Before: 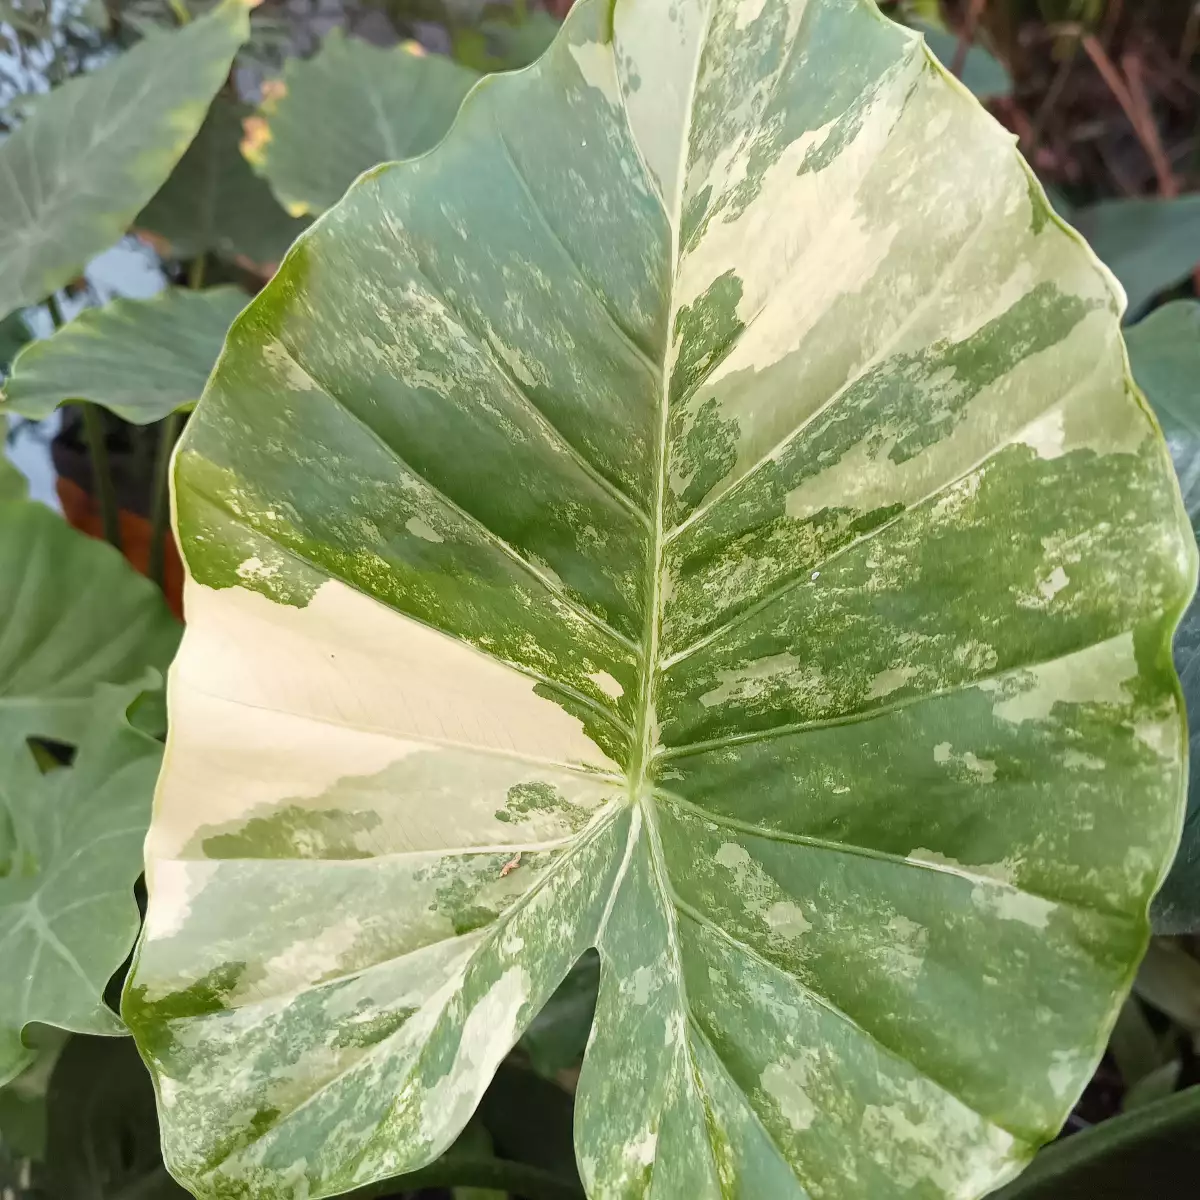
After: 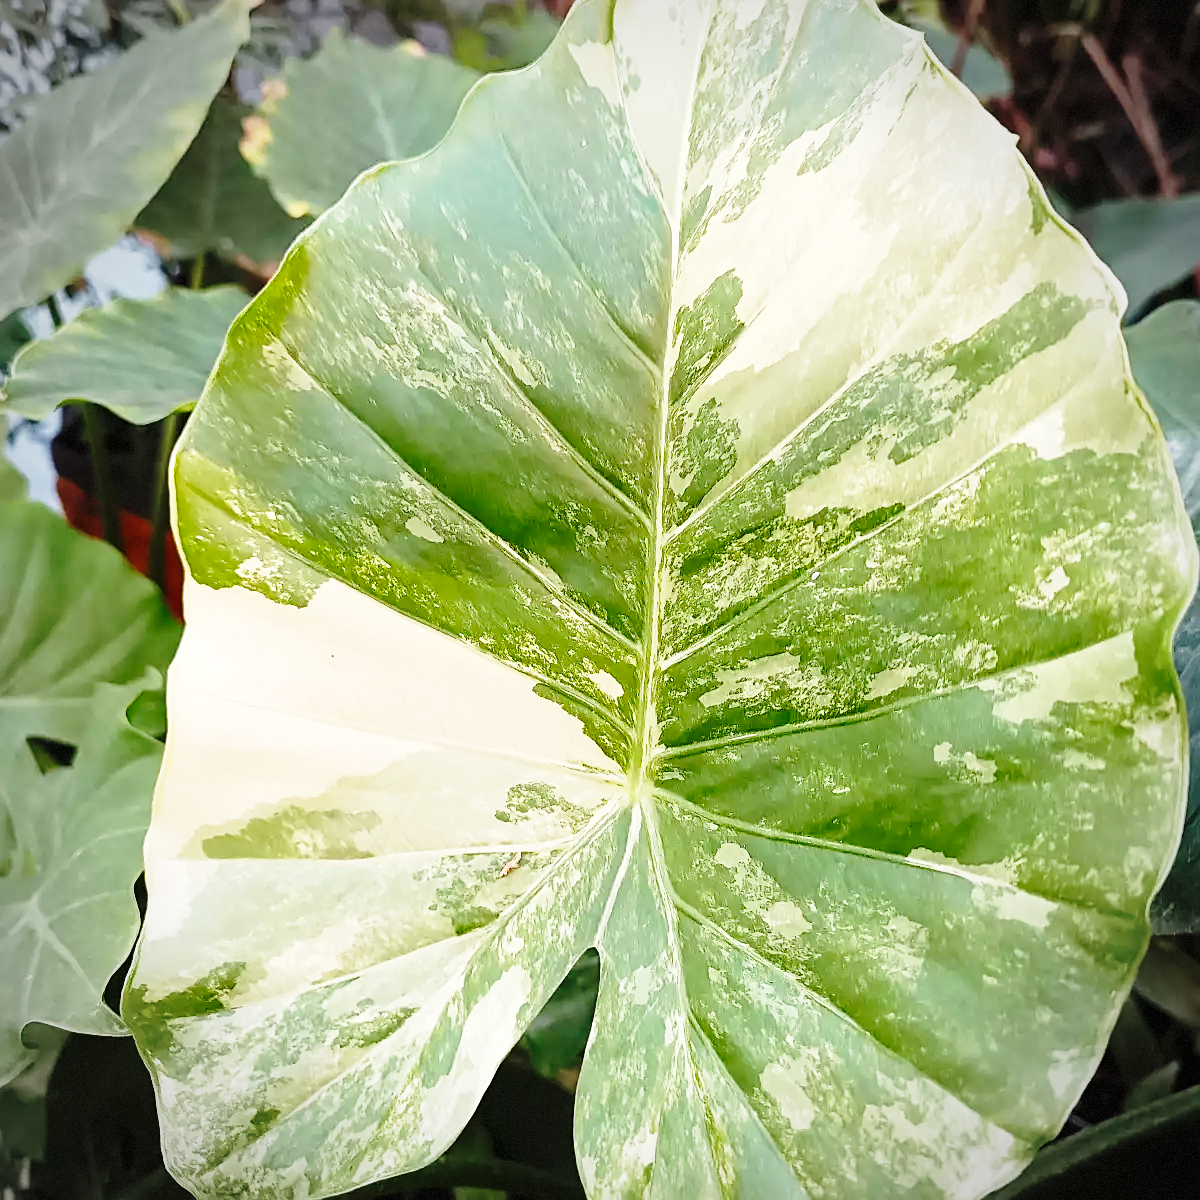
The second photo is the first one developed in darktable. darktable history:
sharpen: on, module defaults
base curve: curves: ch0 [(0, 0) (0.04, 0.03) (0.133, 0.232) (0.448, 0.748) (0.843, 0.968) (1, 1)], preserve colors none
vignetting: fall-off start 74.32%, fall-off radius 66.29%, dithering 8-bit output, unbound false
